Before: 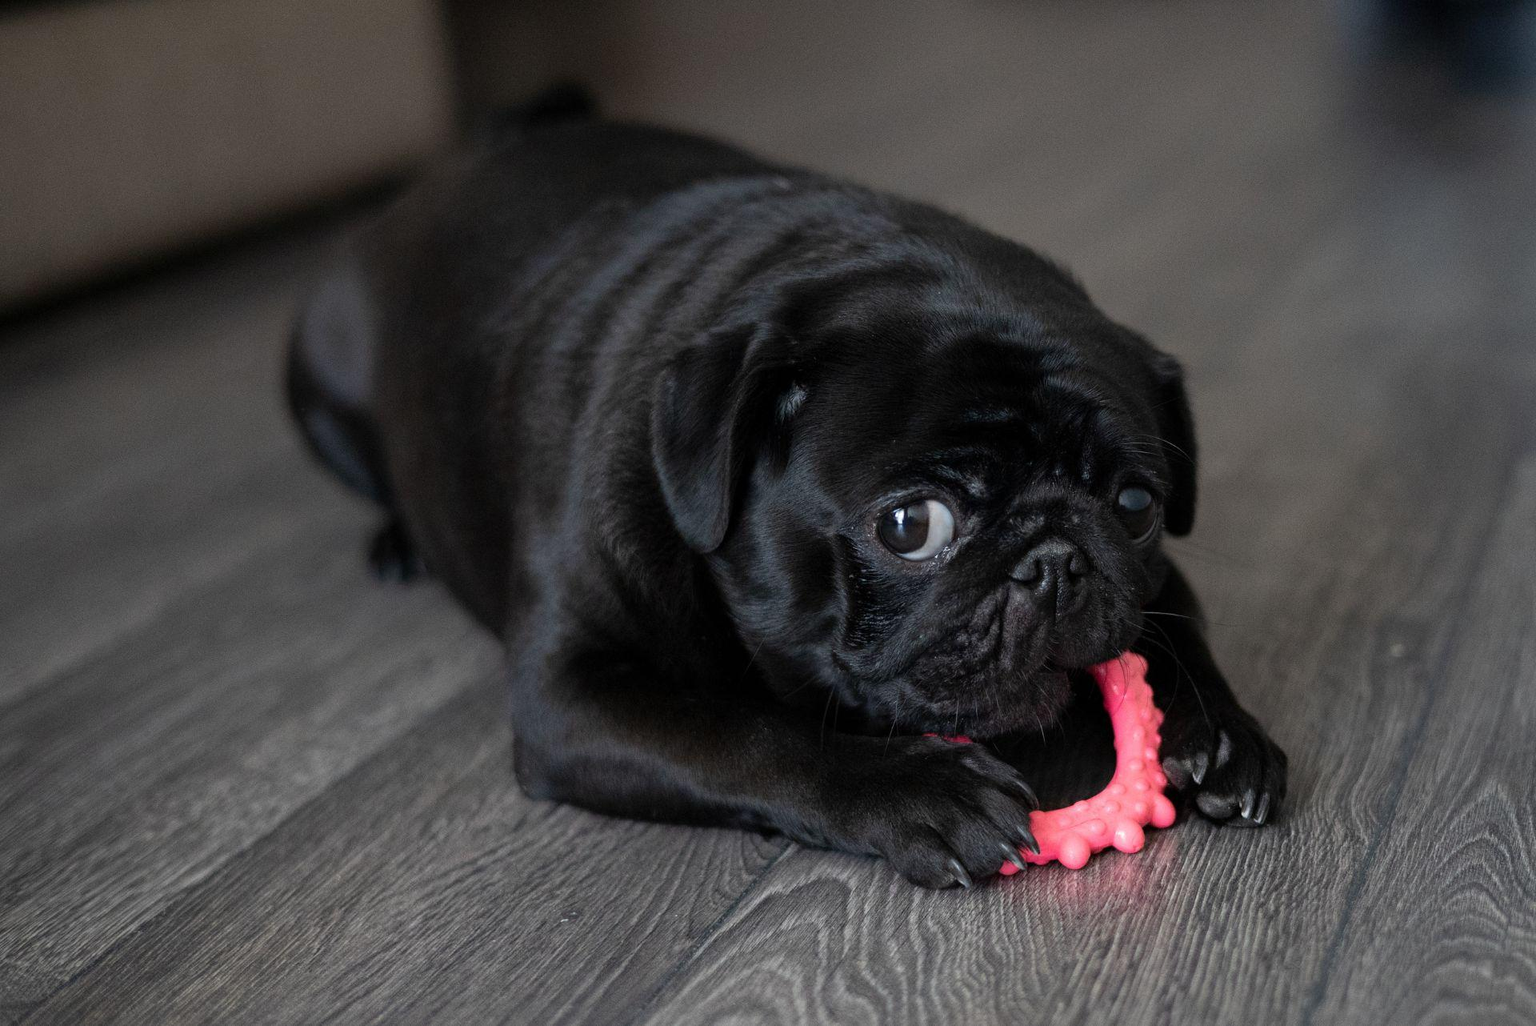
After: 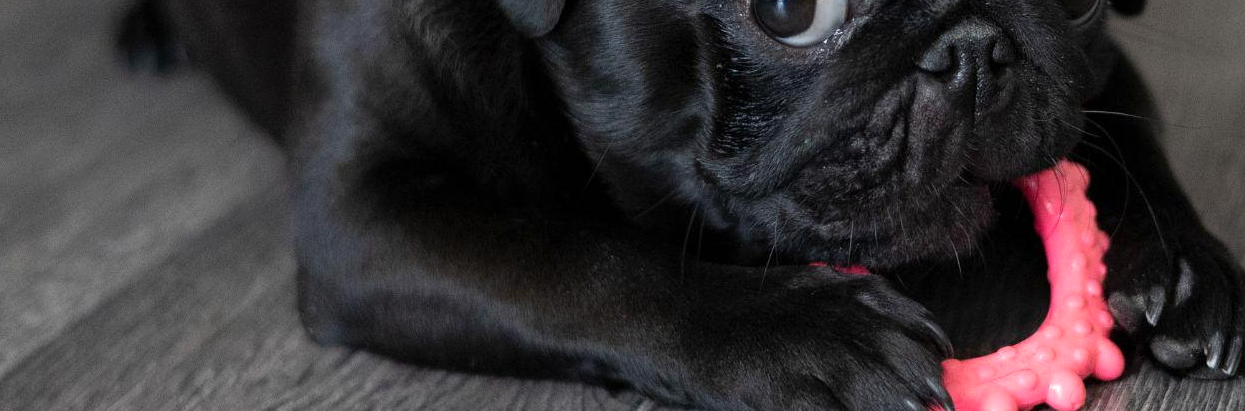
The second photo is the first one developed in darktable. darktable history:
exposure: exposure 0.128 EV, compensate highlight preservation false
crop: left 18.02%, top 51.052%, right 17.099%, bottom 16.813%
